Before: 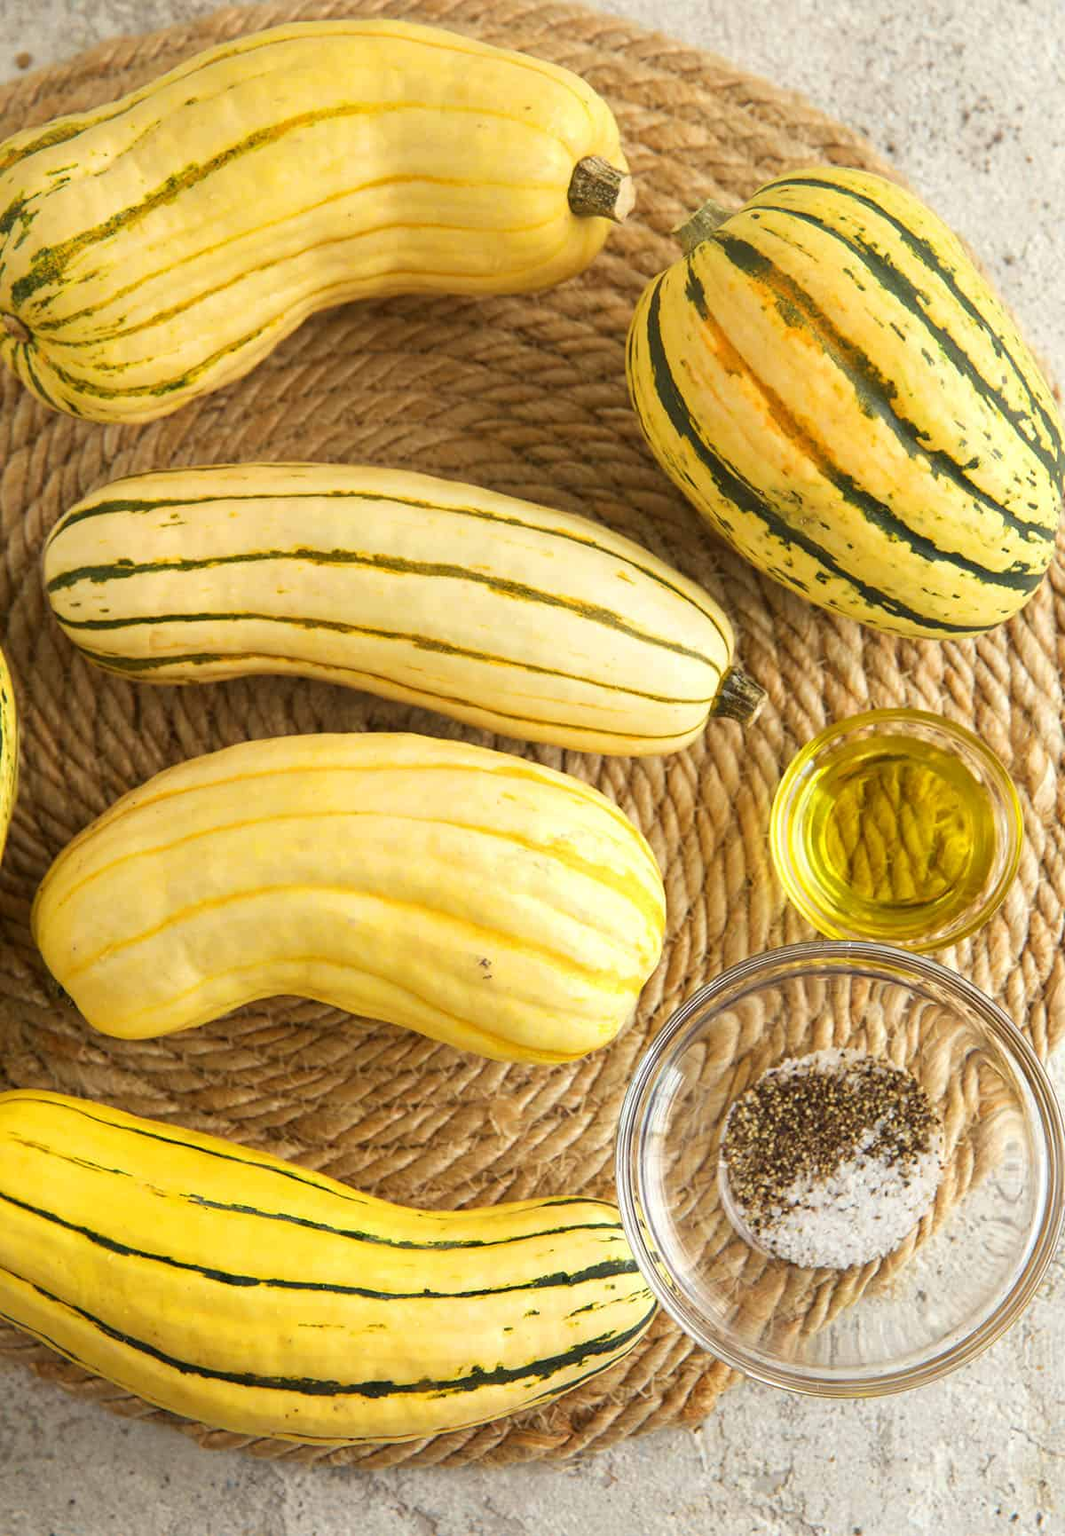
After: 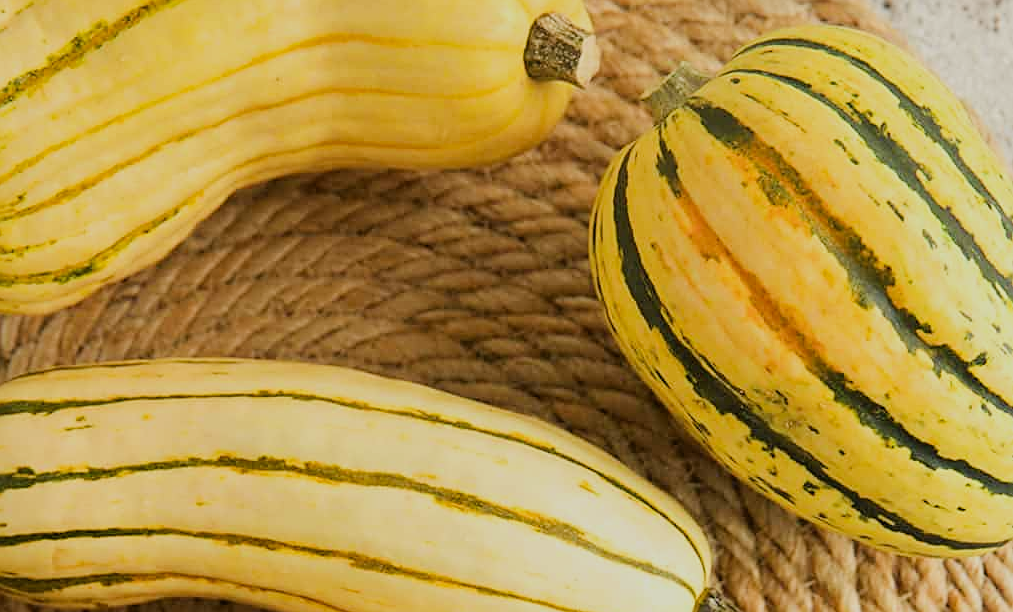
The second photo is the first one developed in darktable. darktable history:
contrast brightness saturation: contrast 0.044, saturation 0.068
filmic rgb: black relative exposure -7.65 EV, white relative exposure 4.56 EV, hardness 3.61
crop and rotate: left 9.671%, top 9.453%, right 5.889%, bottom 55.168%
sharpen: on, module defaults
